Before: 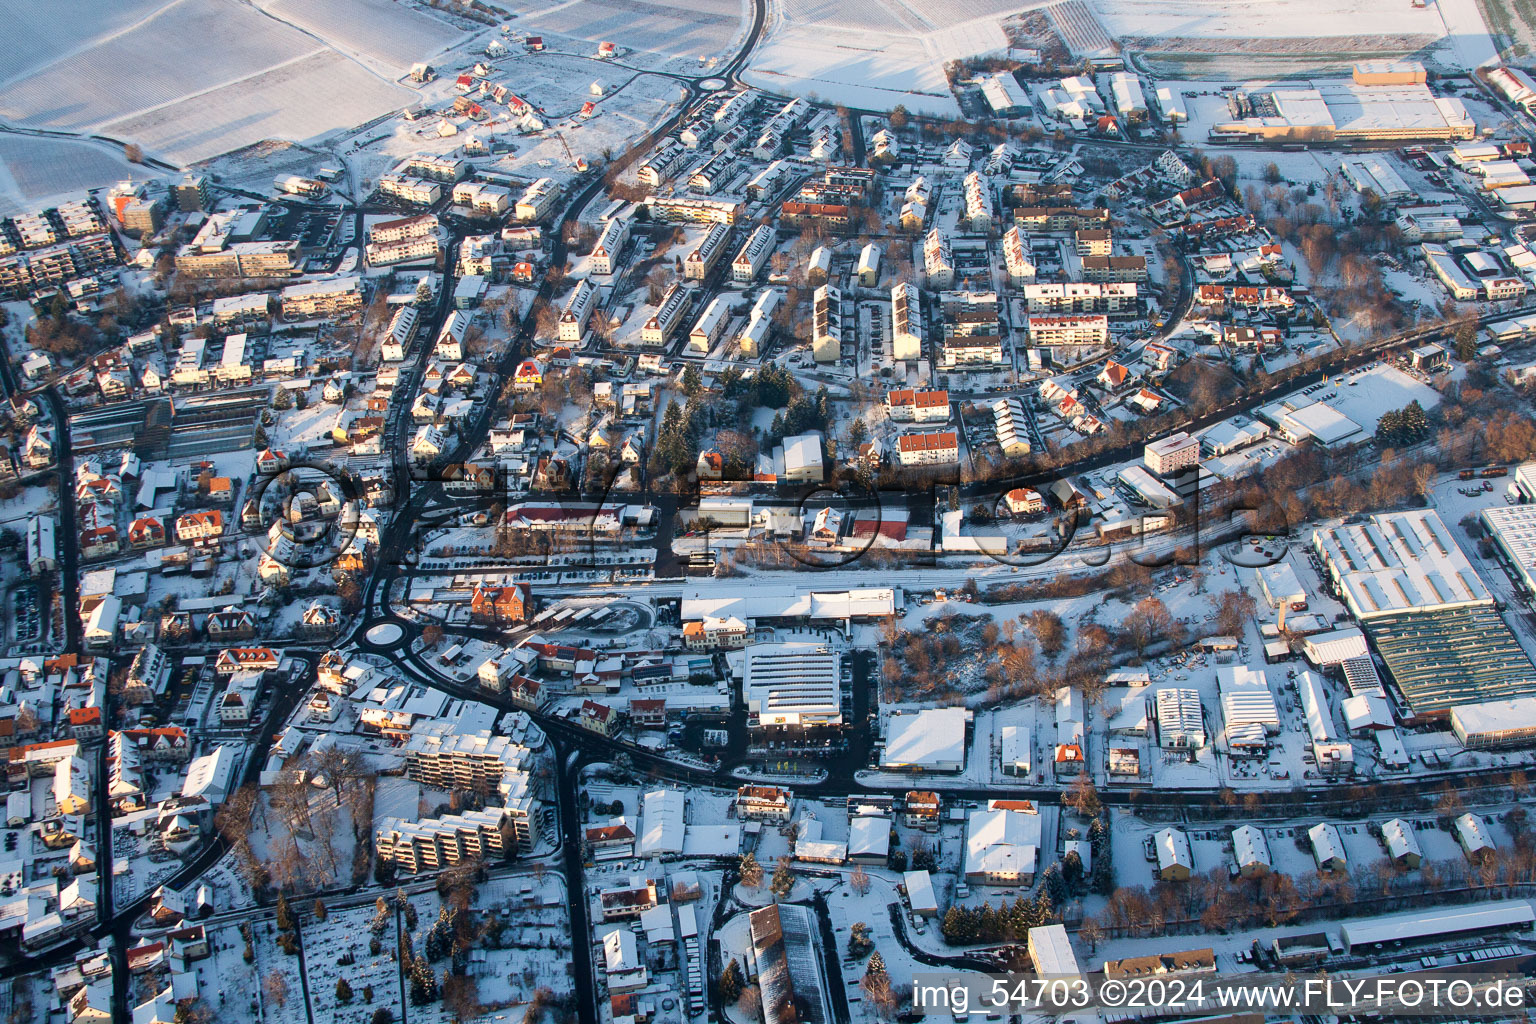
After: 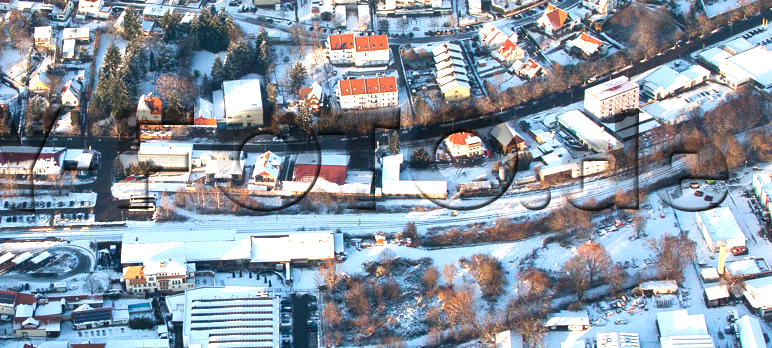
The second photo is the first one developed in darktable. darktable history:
exposure: exposure 0.939 EV, compensate highlight preservation false
crop: left 36.502%, top 34.856%, right 13.213%, bottom 31.075%
